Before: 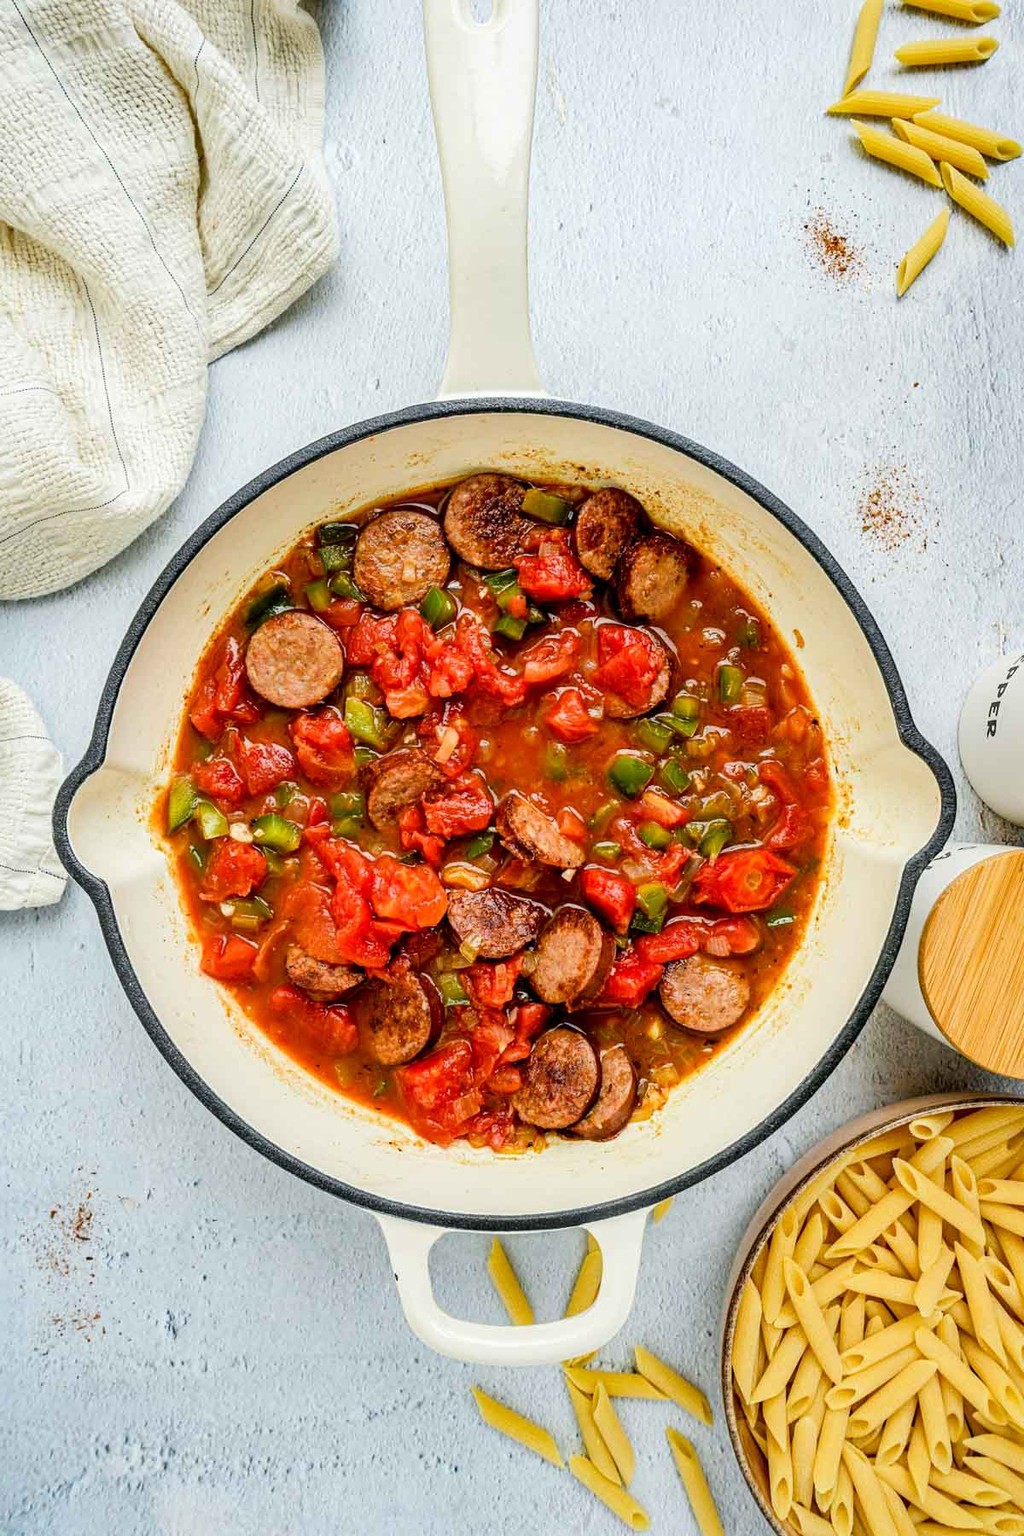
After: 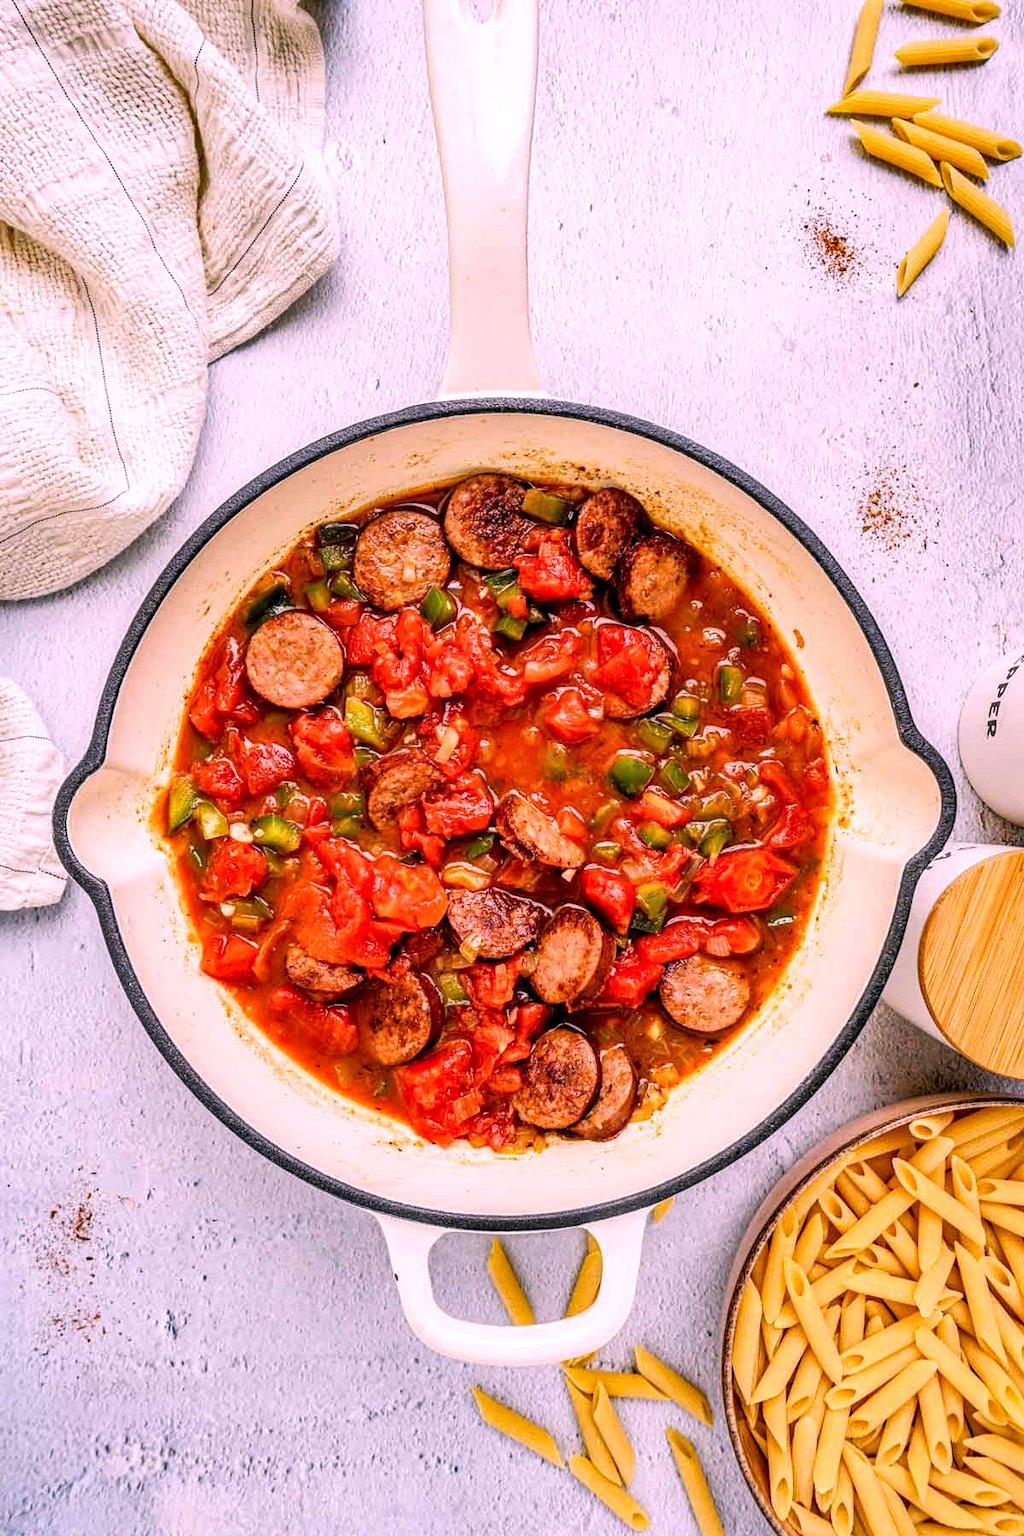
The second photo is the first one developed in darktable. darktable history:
local contrast: on, module defaults
shadows and highlights: shadows 37.27, highlights -28.18, soften with gaussian
white balance: red 1.188, blue 1.11
